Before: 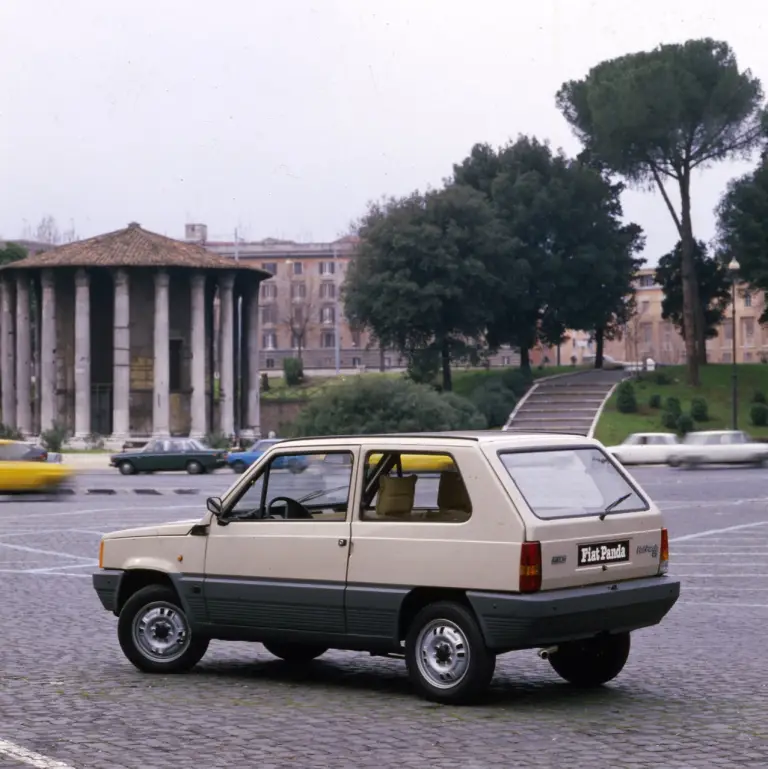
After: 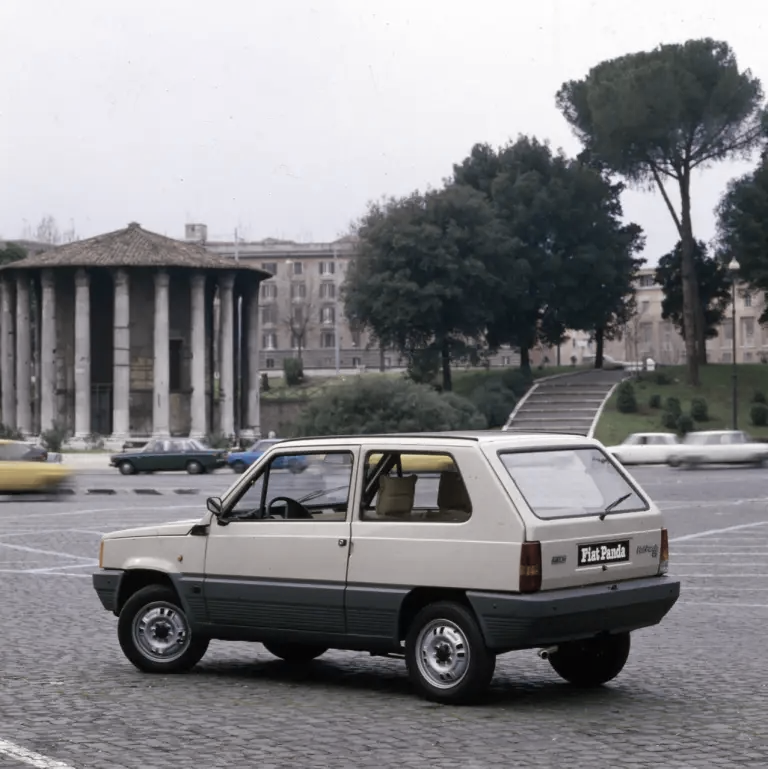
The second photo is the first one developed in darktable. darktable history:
color balance rgb: perceptual saturation grading › global saturation 25%, global vibrance 20%
color zones: curves: ch1 [(0.238, 0.163) (0.476, 0.2) (0.733, 0.322) (0.848, 0.134)]
